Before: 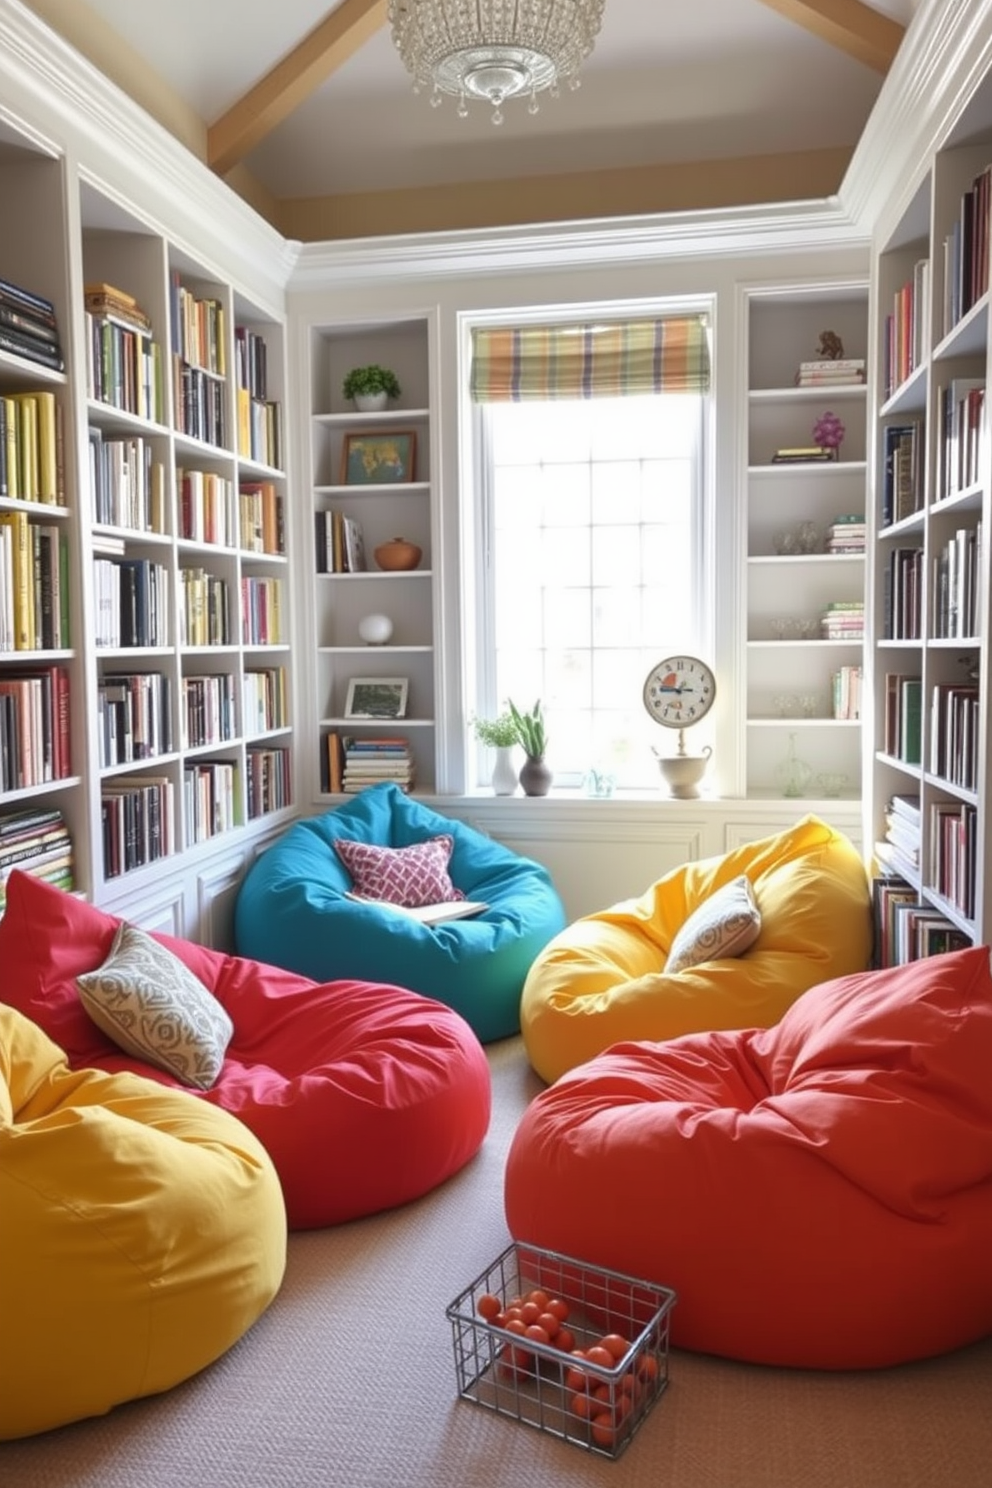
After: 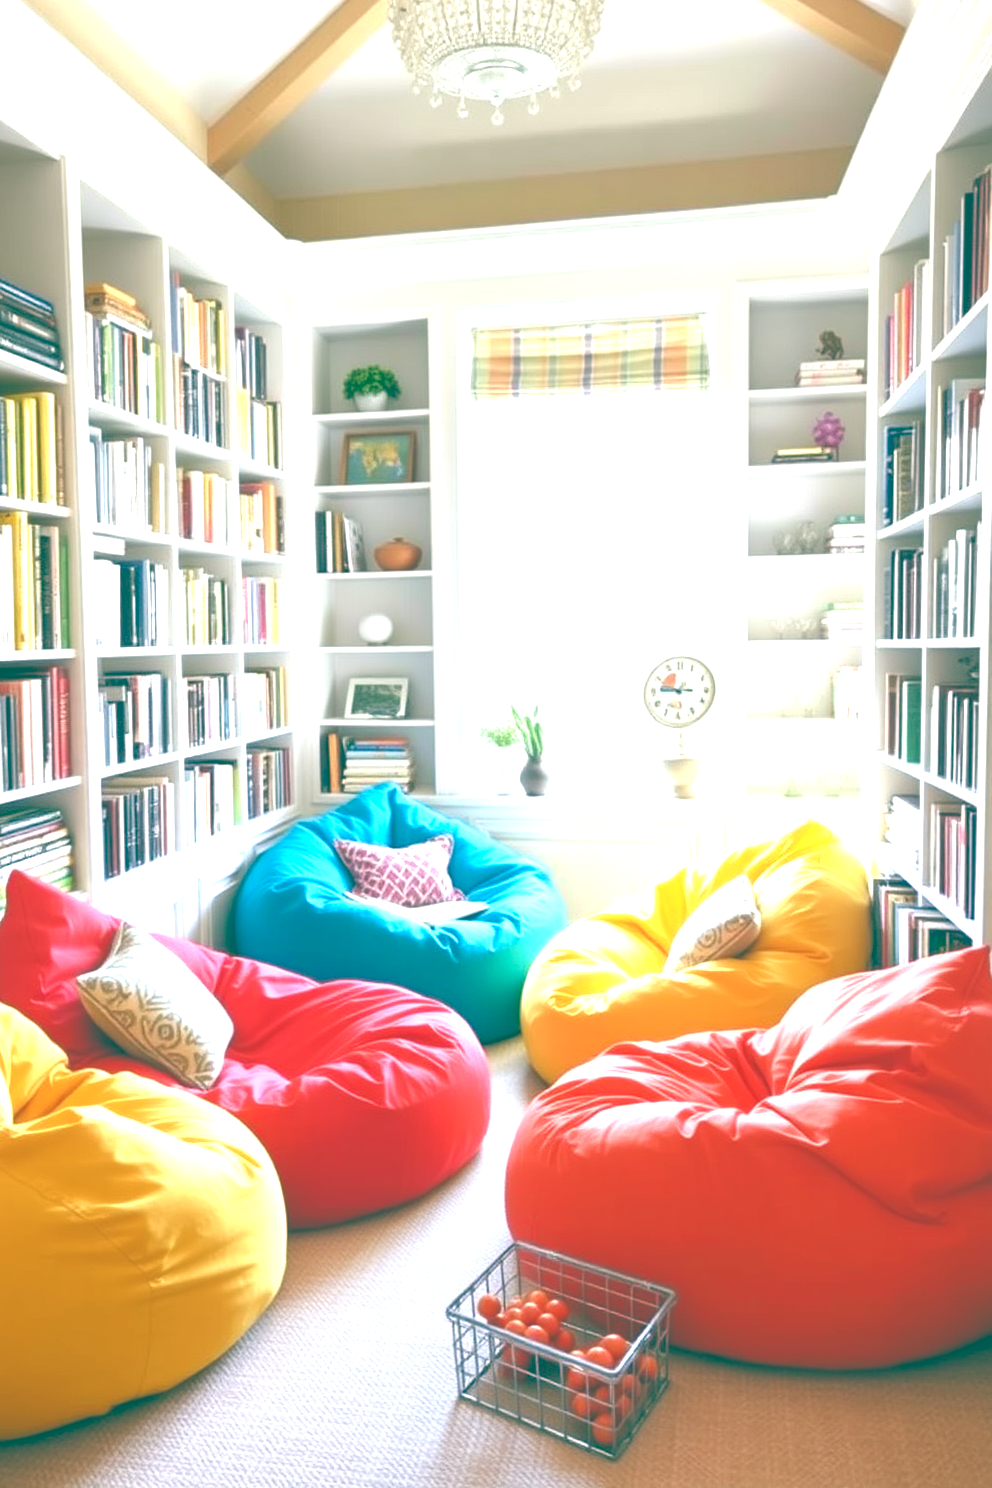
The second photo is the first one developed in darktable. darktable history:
color balance rgb: global offset › luminance -0.518%, global offset › chroma 0.902%, global offset › hue 174.62°, linear chroma grading › global chroma 14.4%, perceptual saturation grading › global saturation 20%, perceptual saturation grading › highlights -25.149%, perceptual saturation grading › shadows 49.778%
exposure: black level correction -0.023, exposure 1.394 EV, compensate exposure bias true, compensate highlight preservation false
